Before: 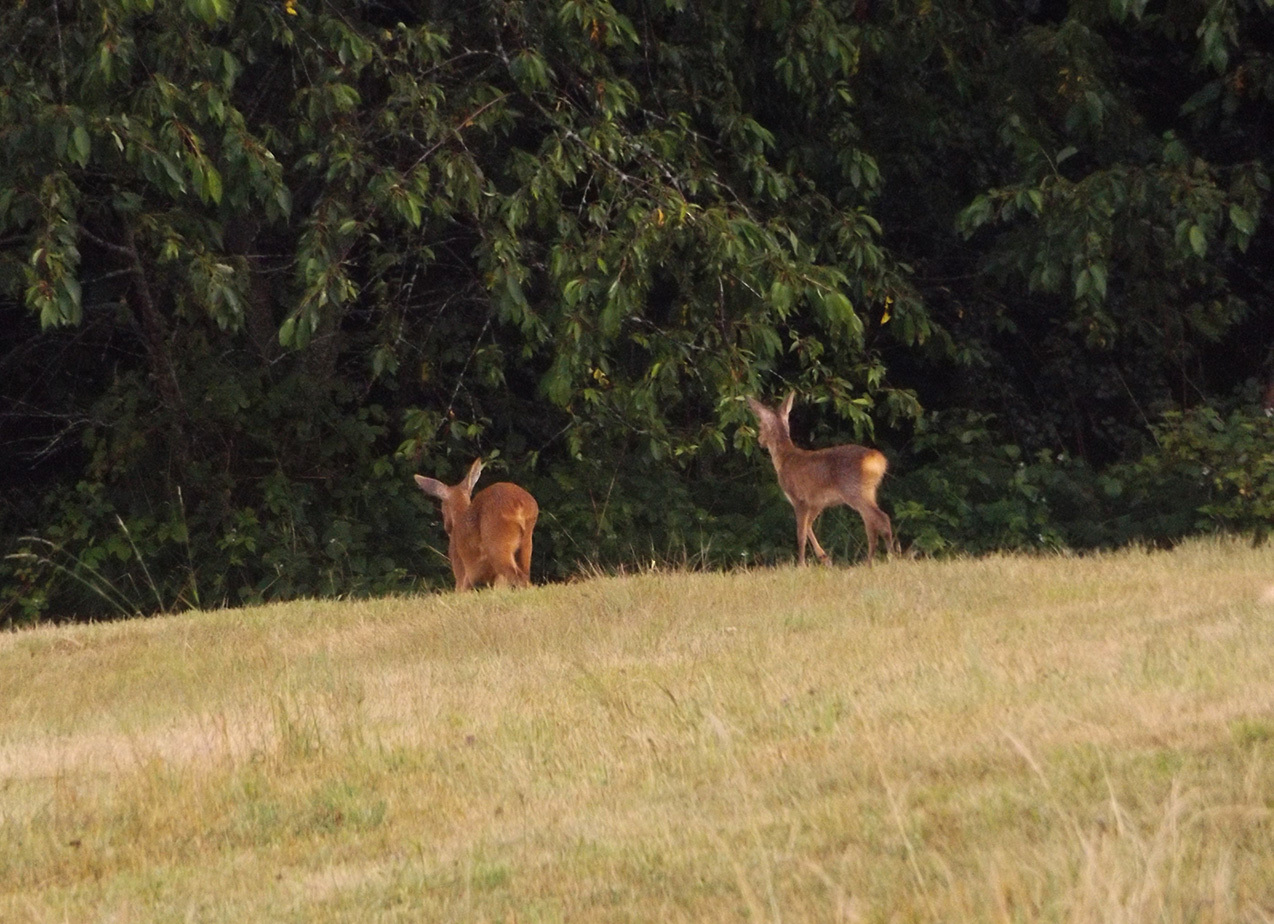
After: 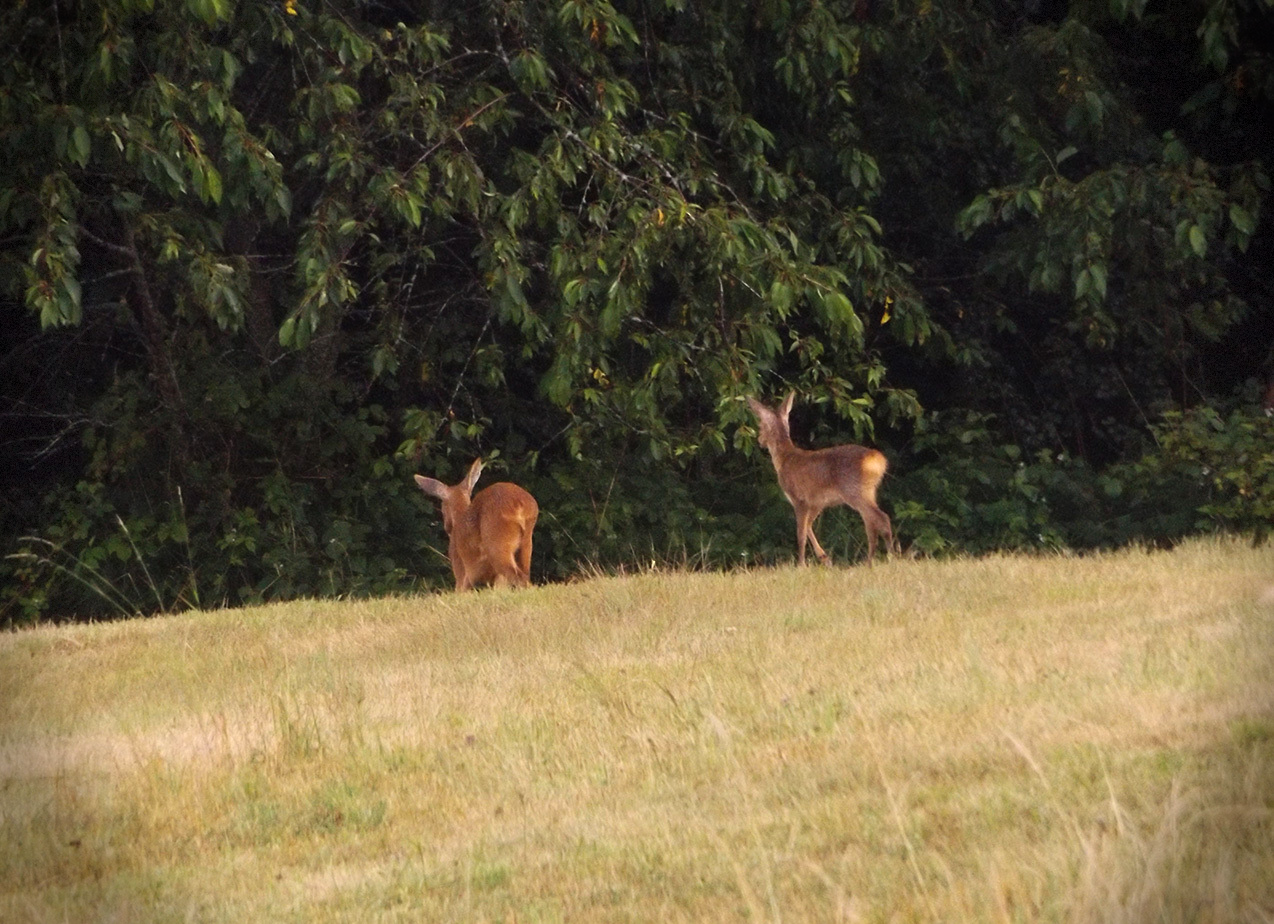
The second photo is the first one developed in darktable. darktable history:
levels: levels [0, 0.476, 0.951]
vignetting: fall-off start 87.66%, fall-off radius 24.56%, brightness -0.596, saturation 0.001, dithering 8-bit output
